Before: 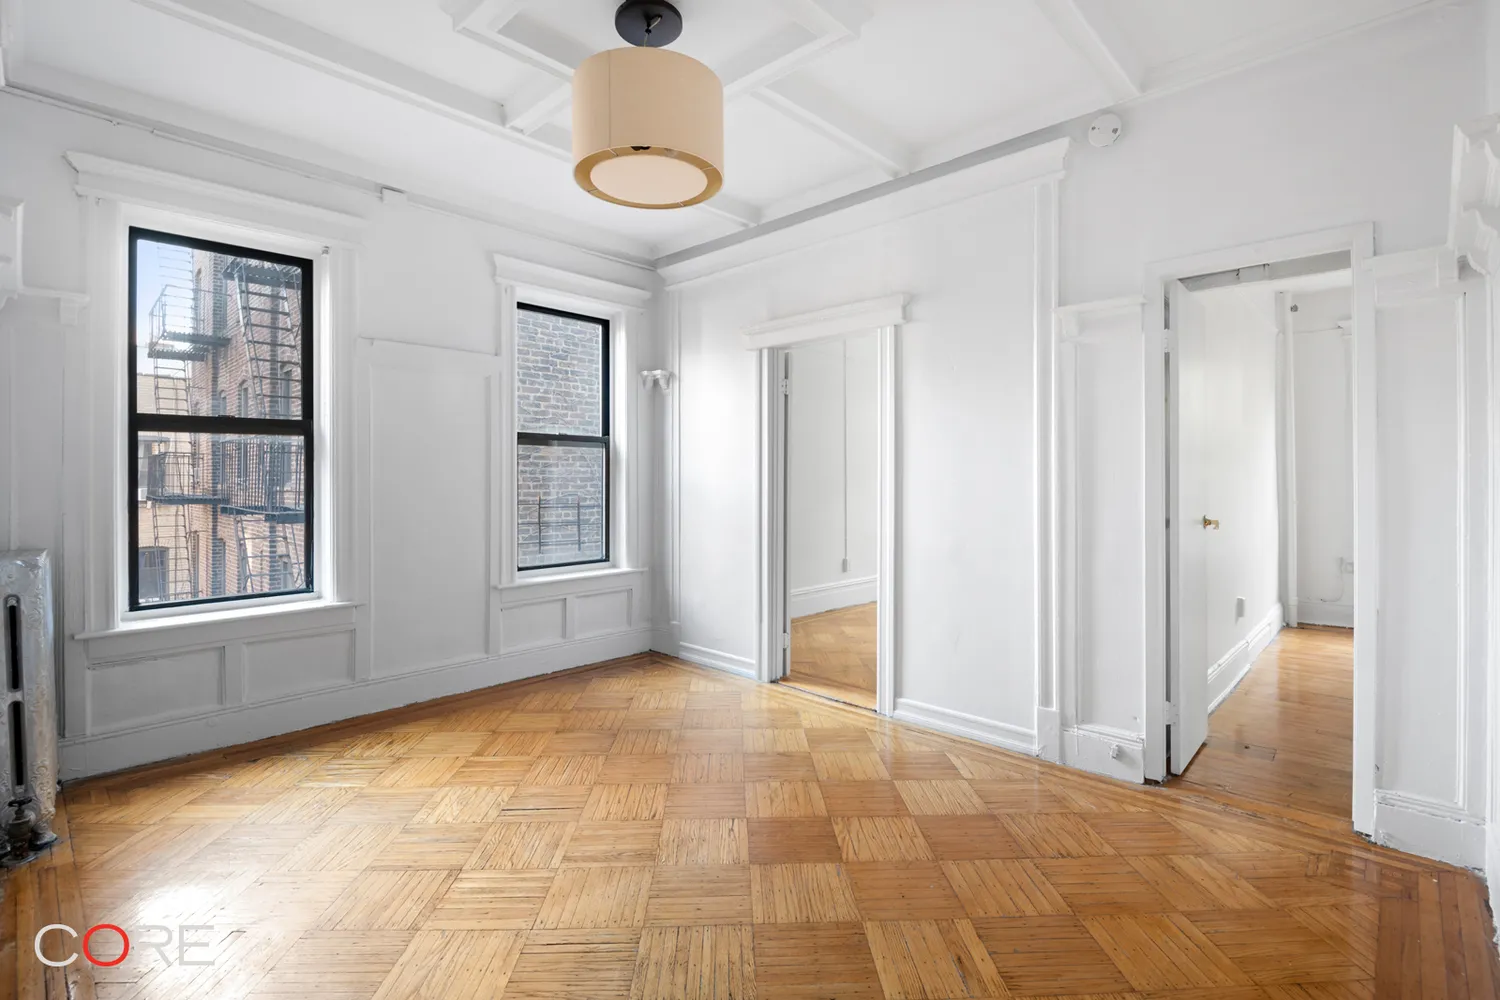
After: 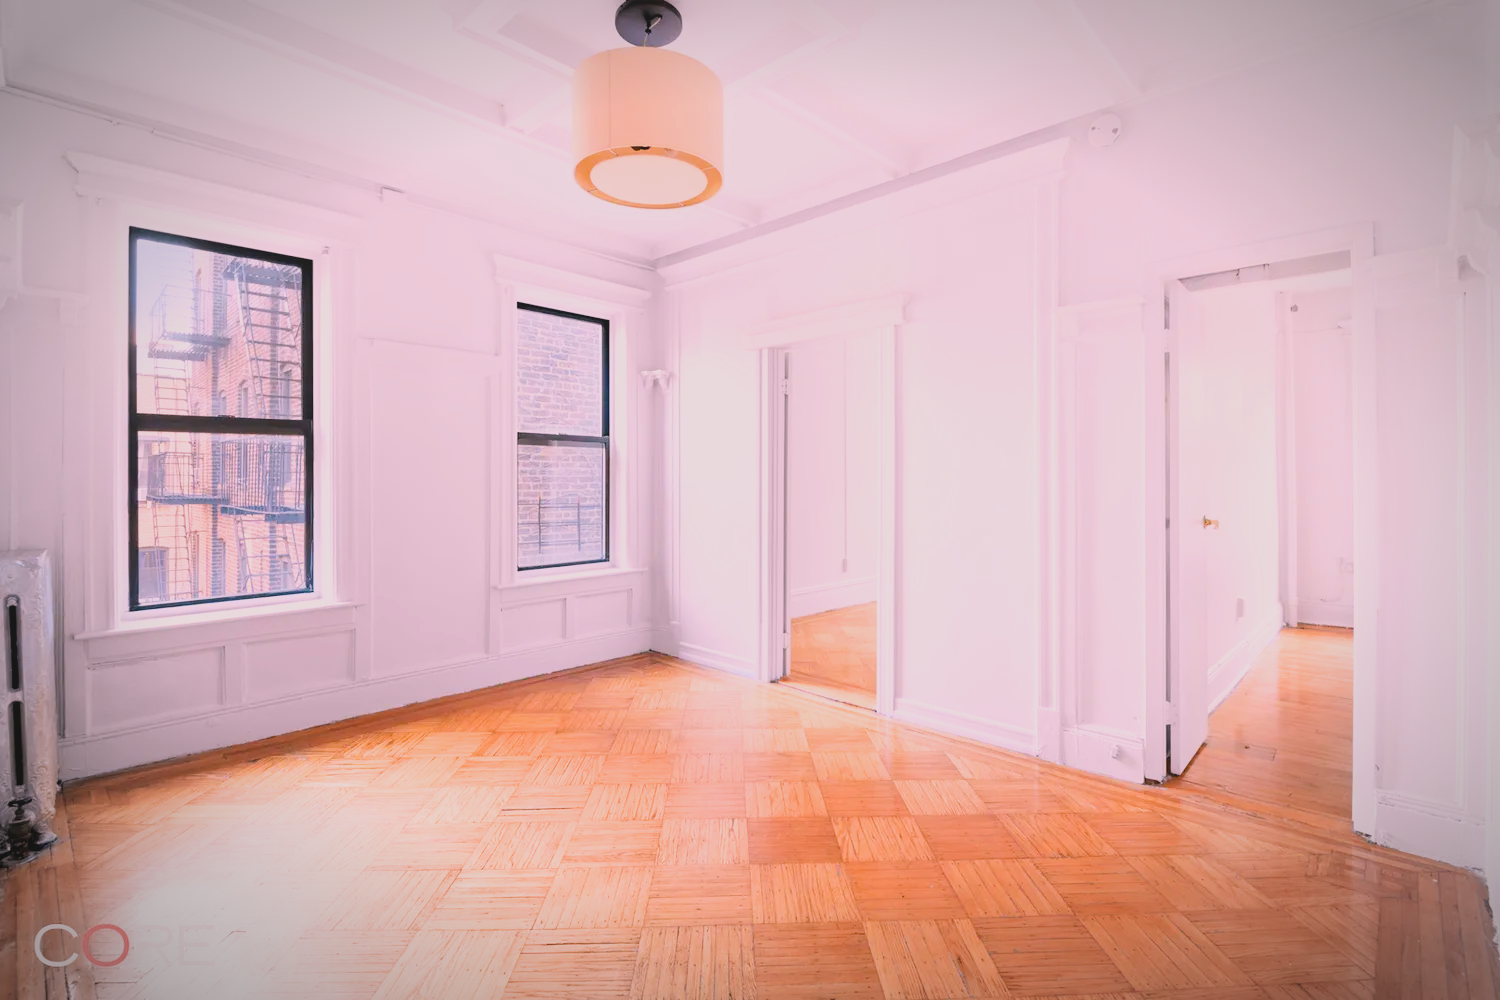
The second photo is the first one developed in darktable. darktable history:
color correction: highlights b* 3
filmic rgb: white relative exposure 3.9 EV, hardness 4.26
vignetting: automatic ratio true
exposure: black level correction 0, exposure 1.1 EV, compensate exposure bias true, compensate highlight preservation false
contrast brightness saturation: contrast -0.19, saturation 0.19
white balance: red 1.188, blue 1.11
